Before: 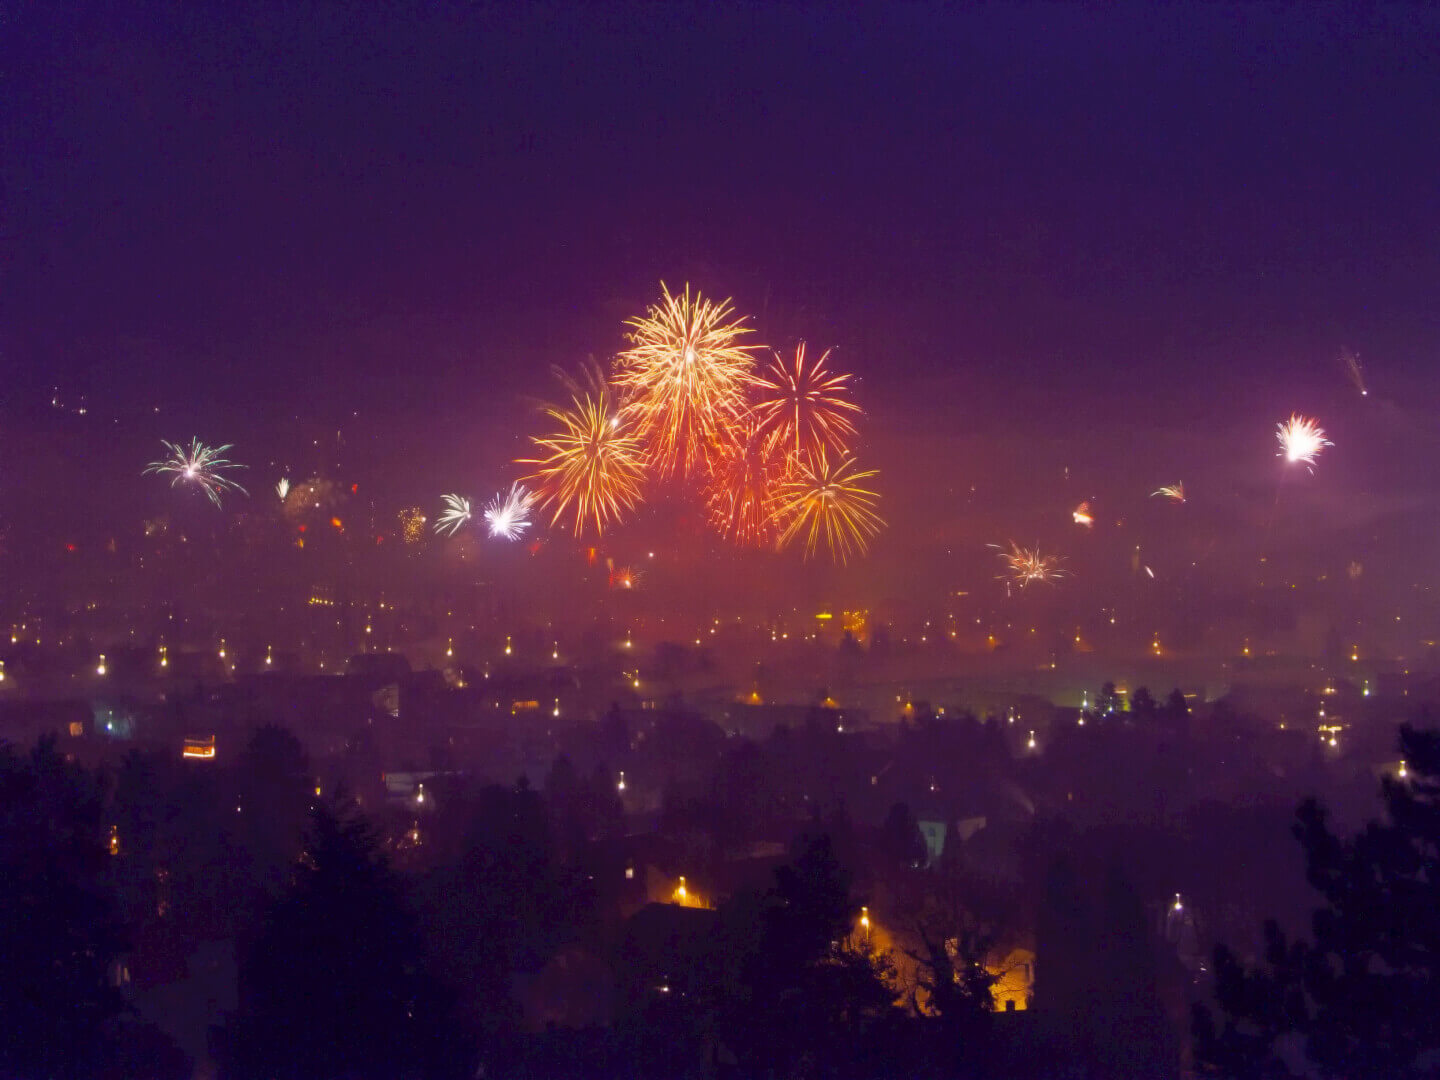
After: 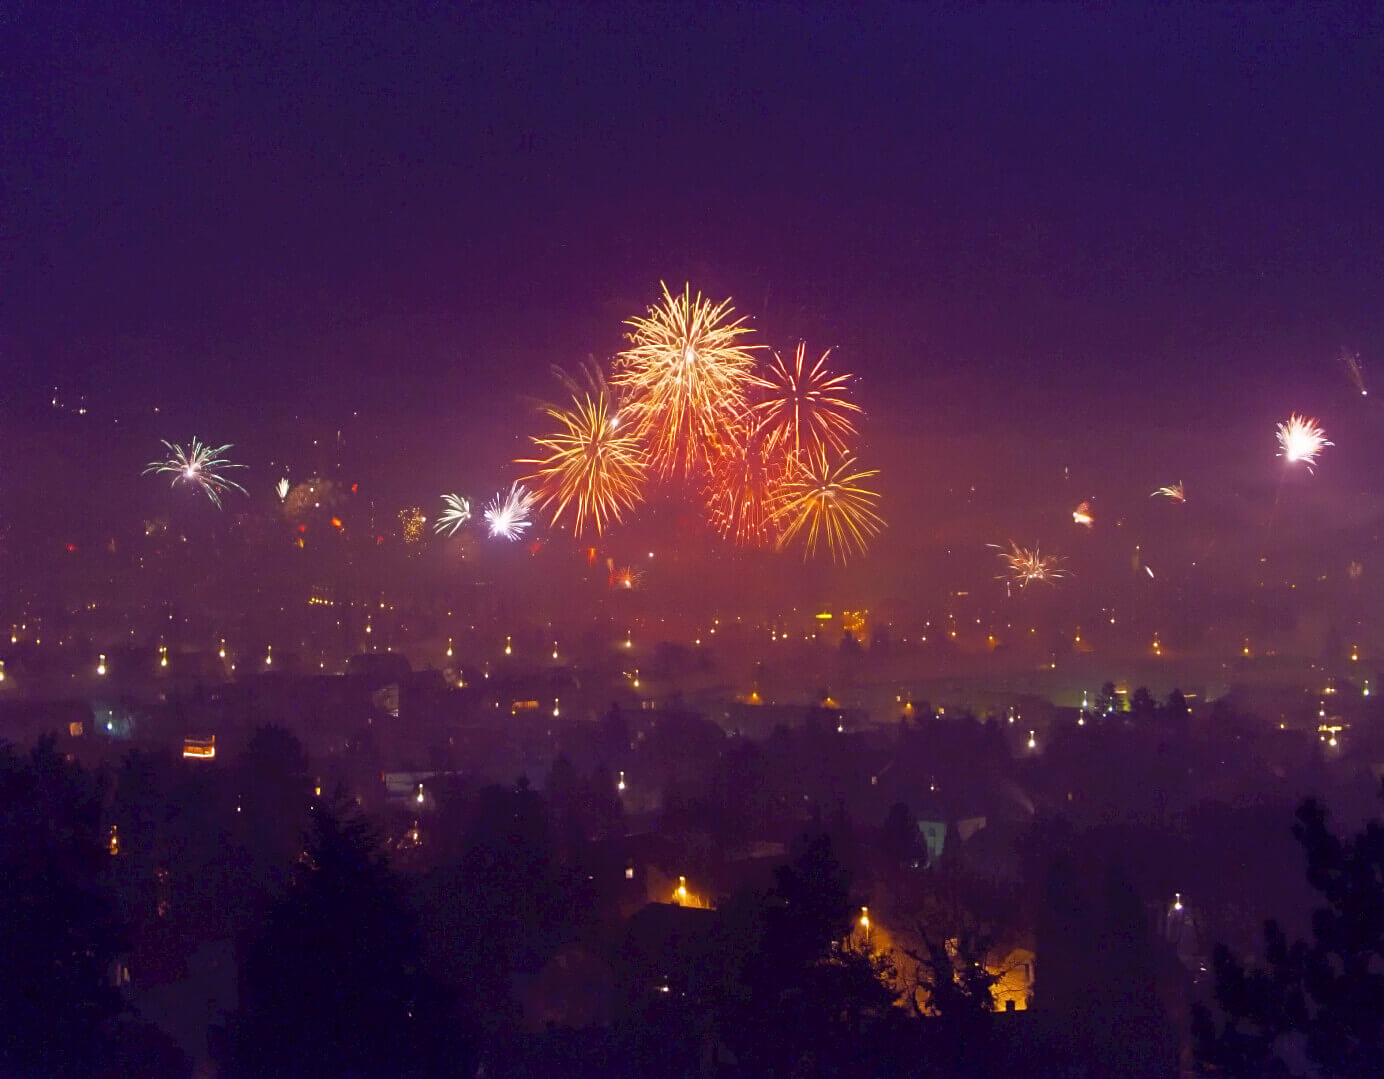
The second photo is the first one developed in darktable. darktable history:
sharpen: on, module defaults
crop: right 3.875%, bottom 0.024%
